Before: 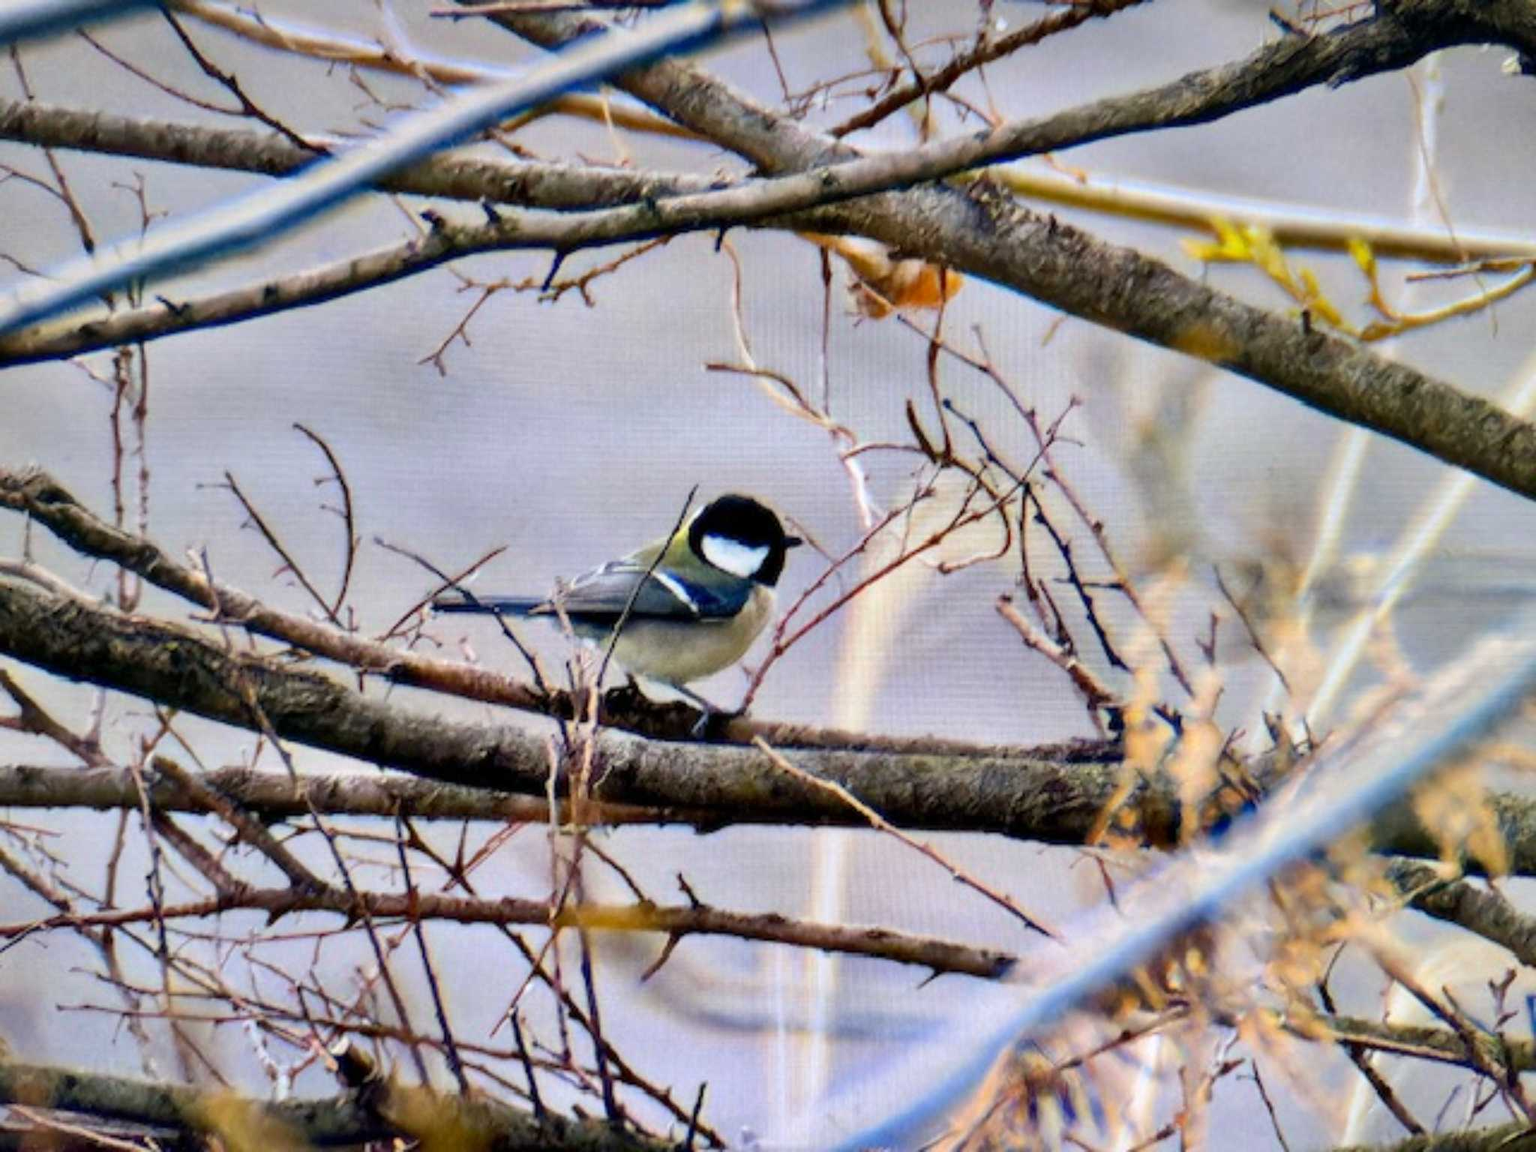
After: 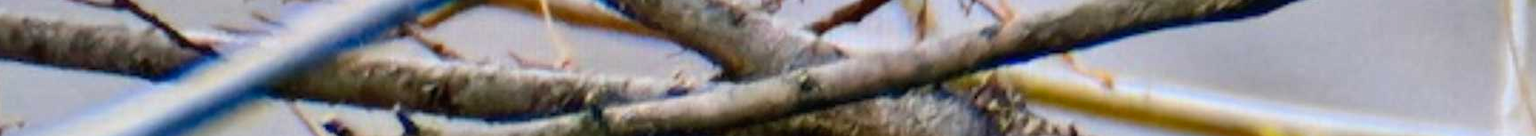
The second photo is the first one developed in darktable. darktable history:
contrast brightness saturation: contrast -0.02, brightness -0.01, saturation 0.03
crop and rotate: left 9.644%, top 9.491%, right 6.021%, bottom 80.509%
